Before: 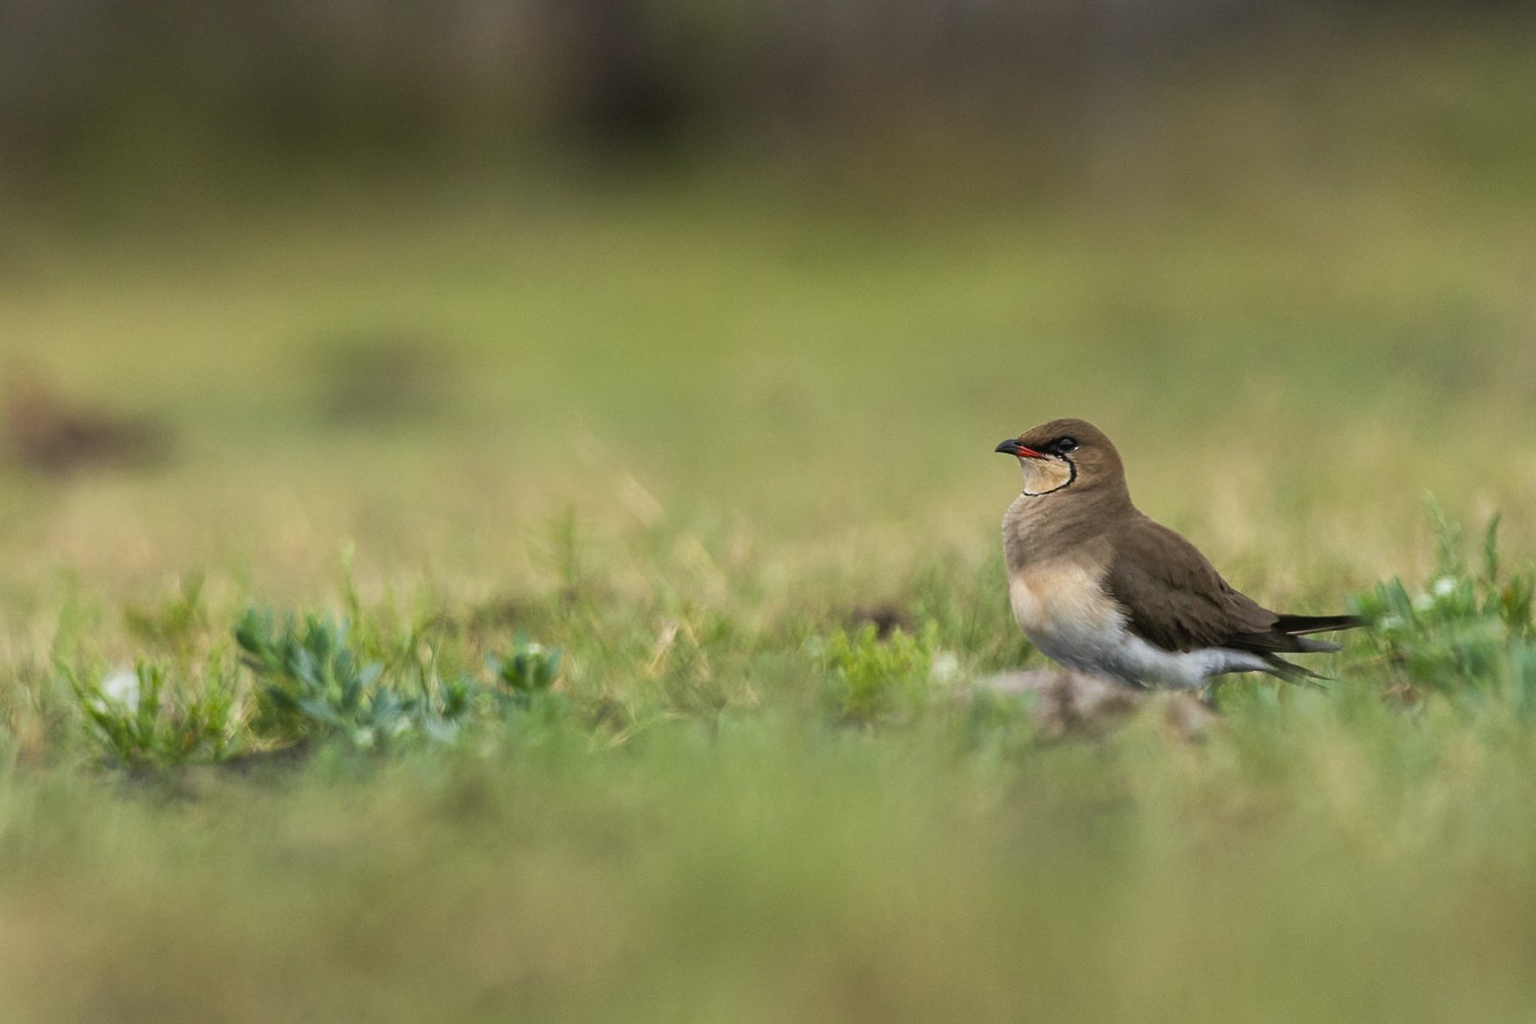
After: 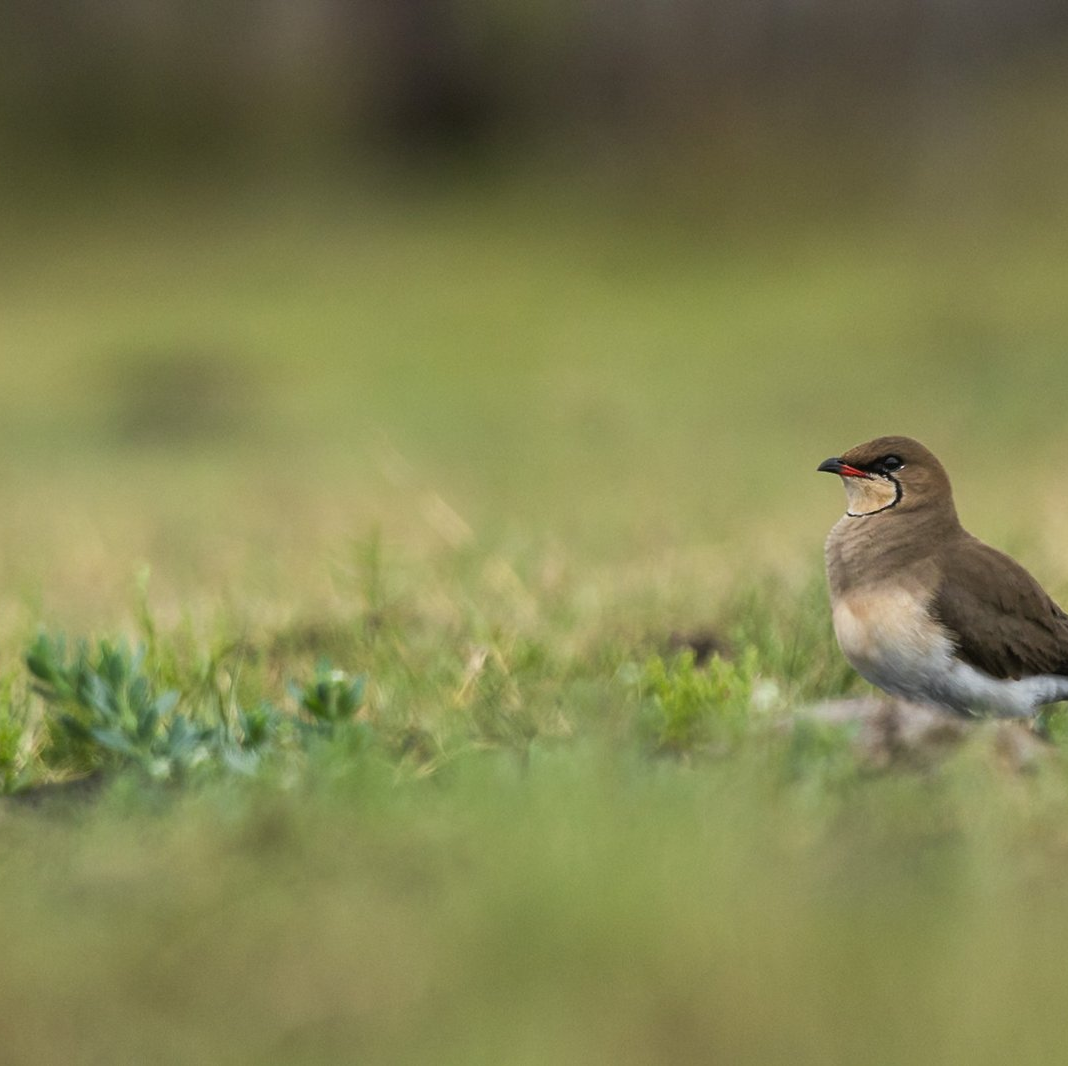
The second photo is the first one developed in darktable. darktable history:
crop and rotate: left 13.718%, right 19.526%
